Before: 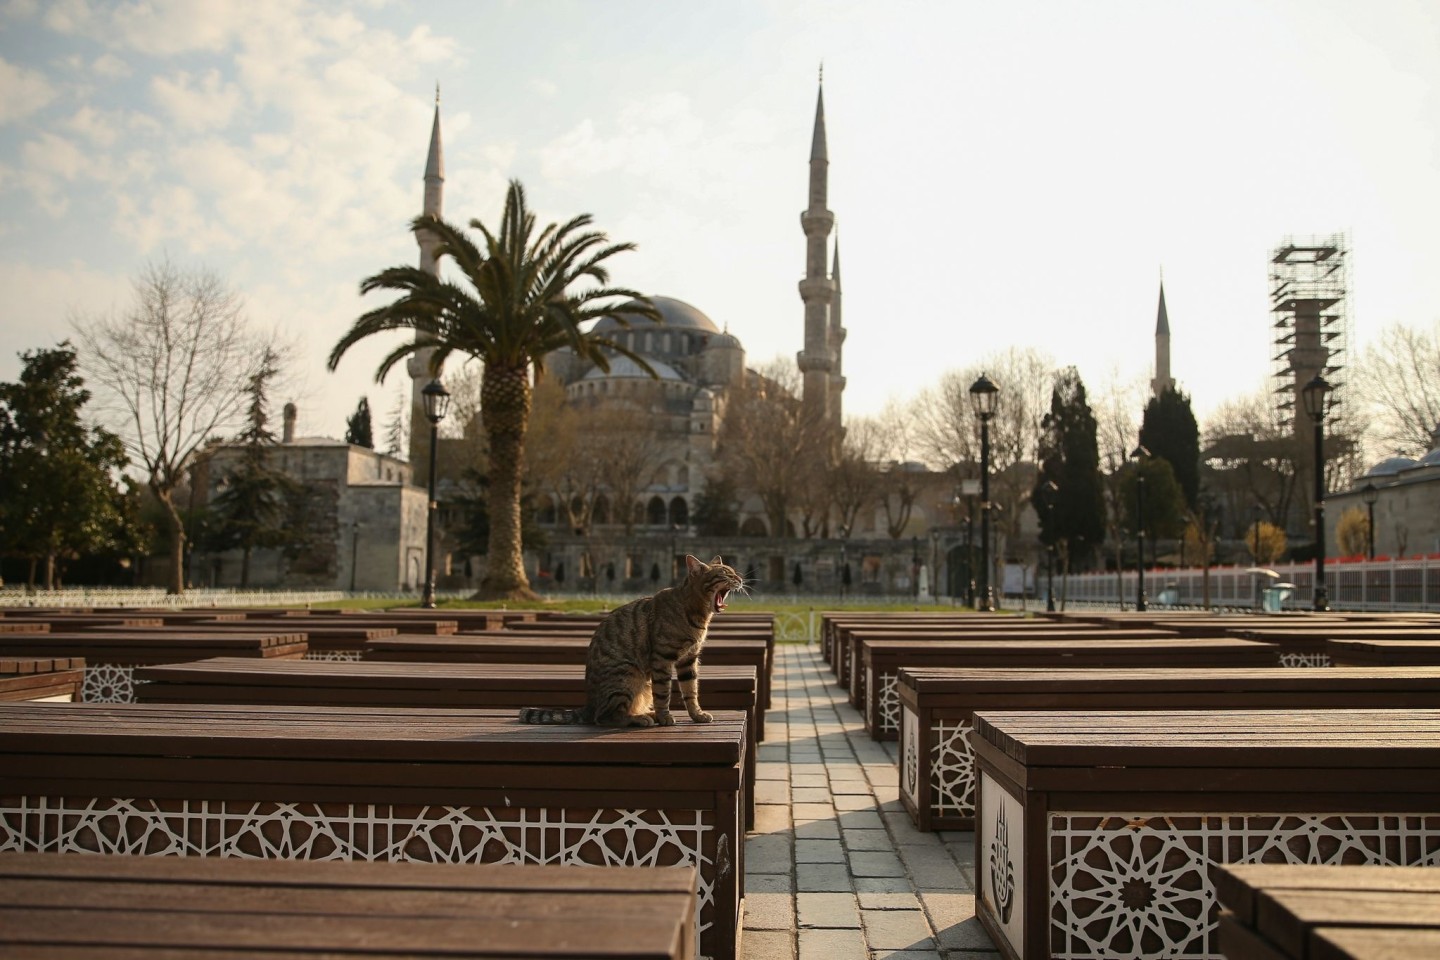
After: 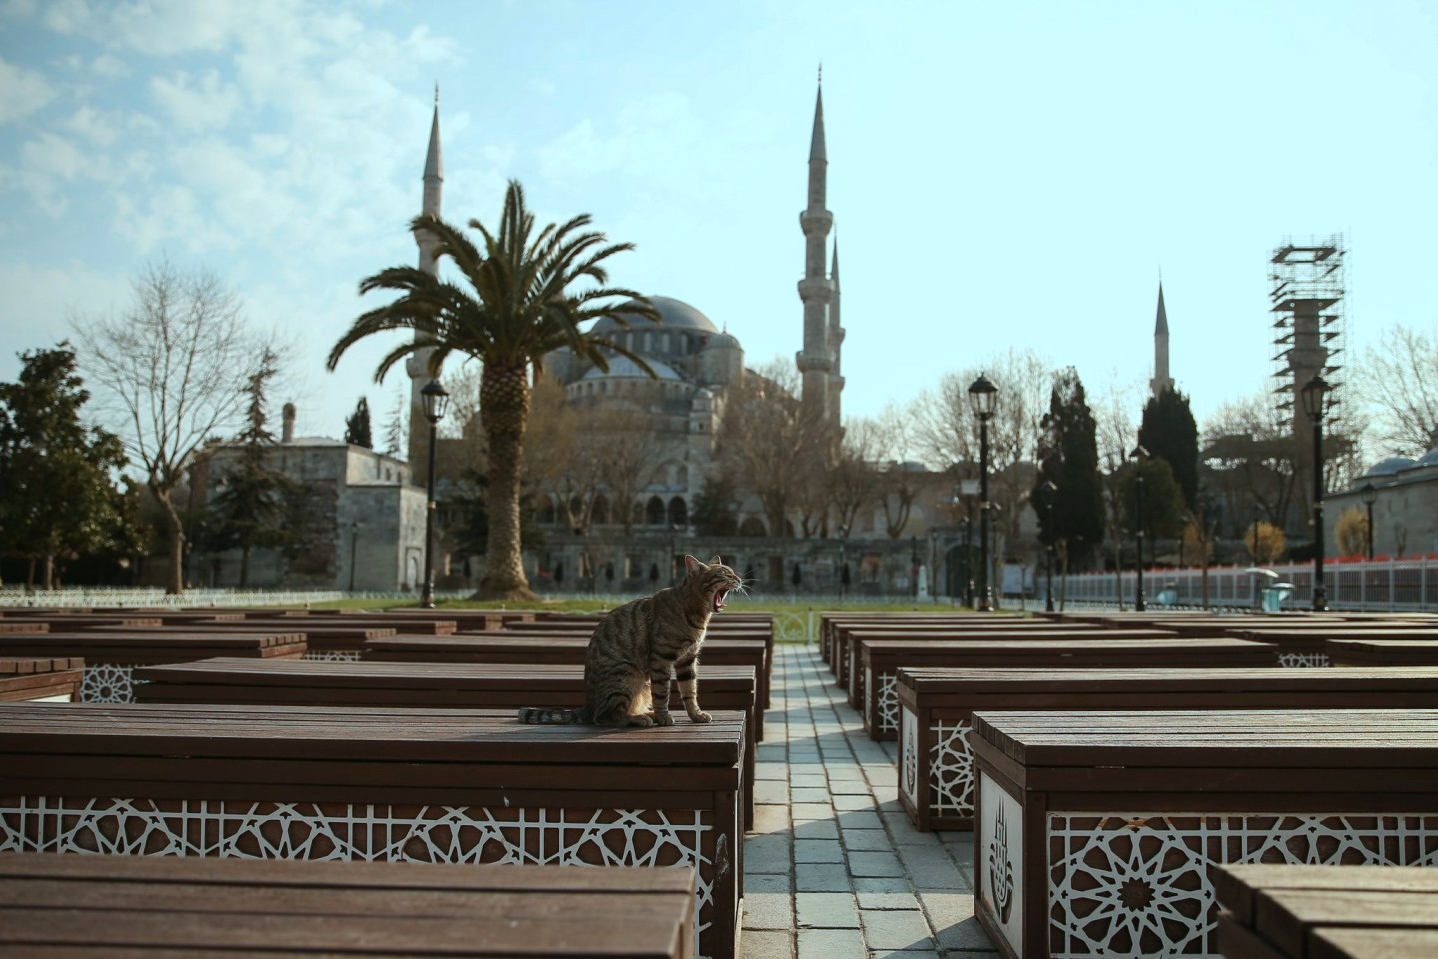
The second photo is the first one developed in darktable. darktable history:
color correction: highlights a* -12.14, highlights b* -15.5
crop and rotate: left 0.128%, bottom 0.004%
